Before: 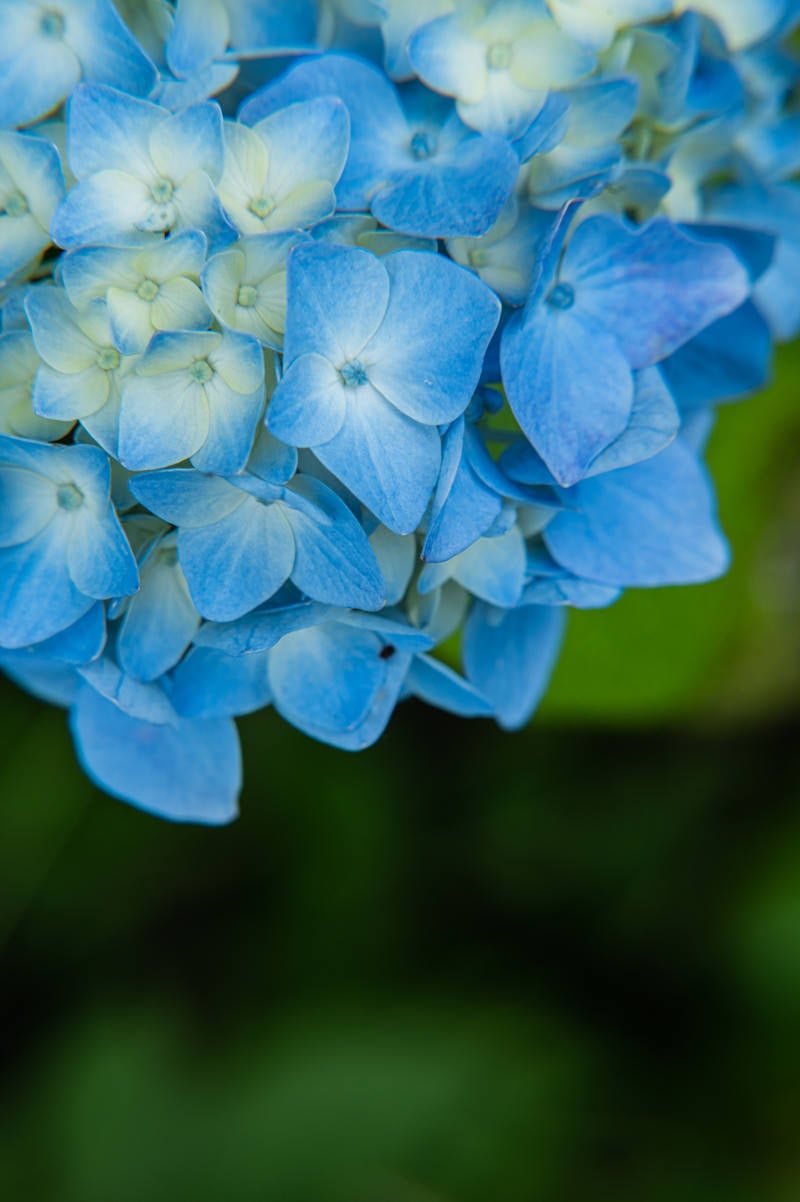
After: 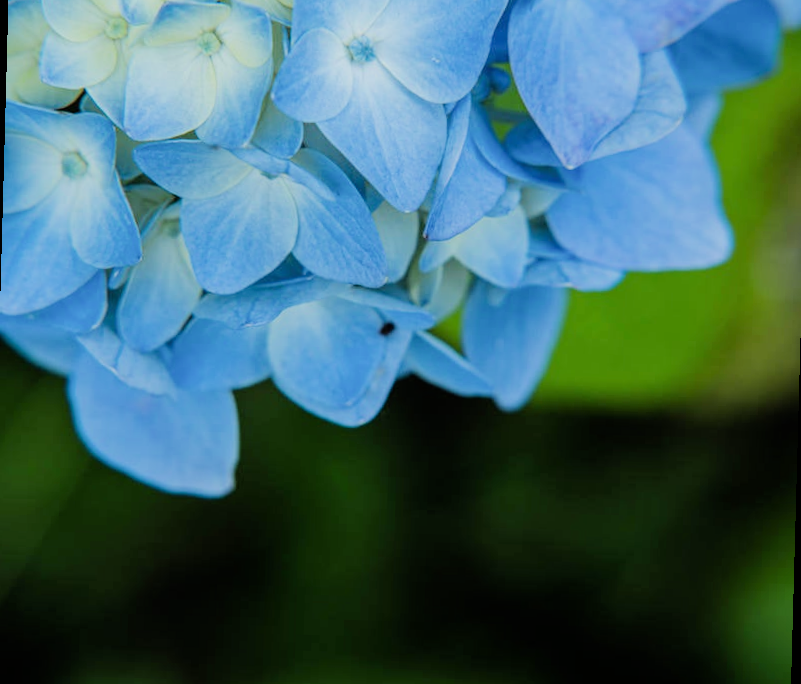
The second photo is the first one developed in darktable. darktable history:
exposure: black level correction 0, exposure 0.7 EV, compensate exposure bias true, compensate highlight preservation false
filmic rgb: black relative exposure -7.65 EV, white relative exposure 4.56 EV, hardness 3.61
rotate and perspective: rotation 1.57°, crop left 0.018, crop right 0.982, crop top 0.039, crop bottom 0.961
crop and rotate: top 25.357%, bottom 13.942%
